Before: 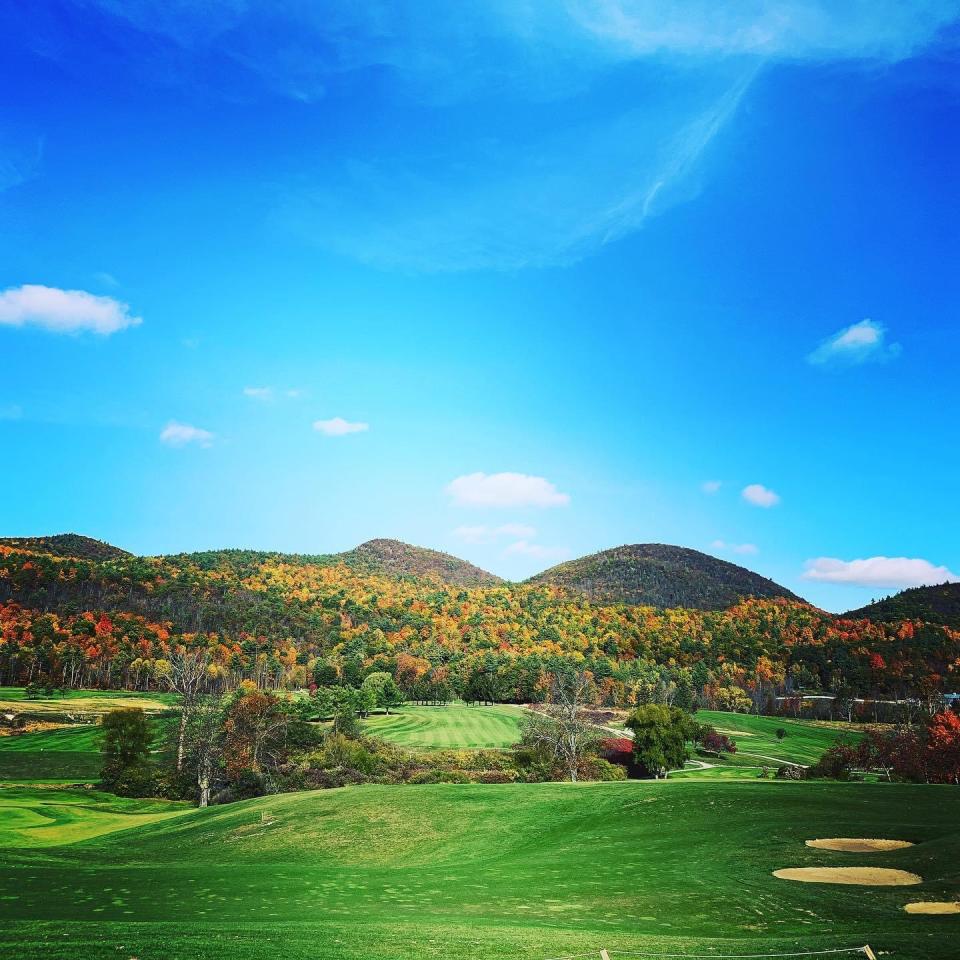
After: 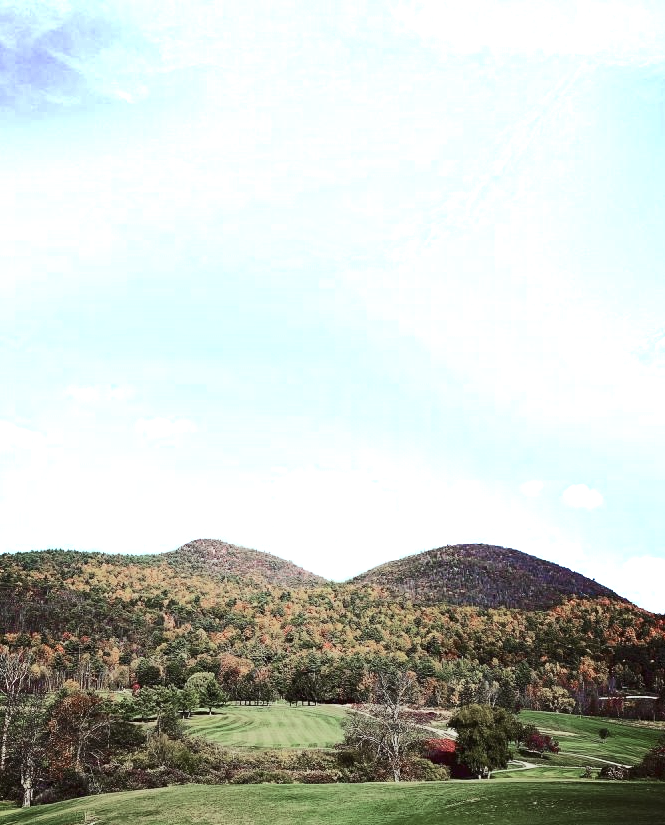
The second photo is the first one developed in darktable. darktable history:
color zones: curves: ch0 [(0, 0.613) (0.01, 0.613) (0.245, 0.448) (0.498, 0.529) (0.642, 0.665) (0.879, 0.777) (0.99, 0.613)]; ch1 [(0, 0.272) (0.219, 0.127) (0.724, 0.346)]
crop: left 18.479%, right 12.2%, bottom 13.971%
rgb levels: mode RGB, independent channels, levels [[0, 0.474, 1], [0, 0.5, 1], [0, 0.5, 1]]
contrast brightness saturation: contrast 0.26, brightness 0.02, saturation 0.87
